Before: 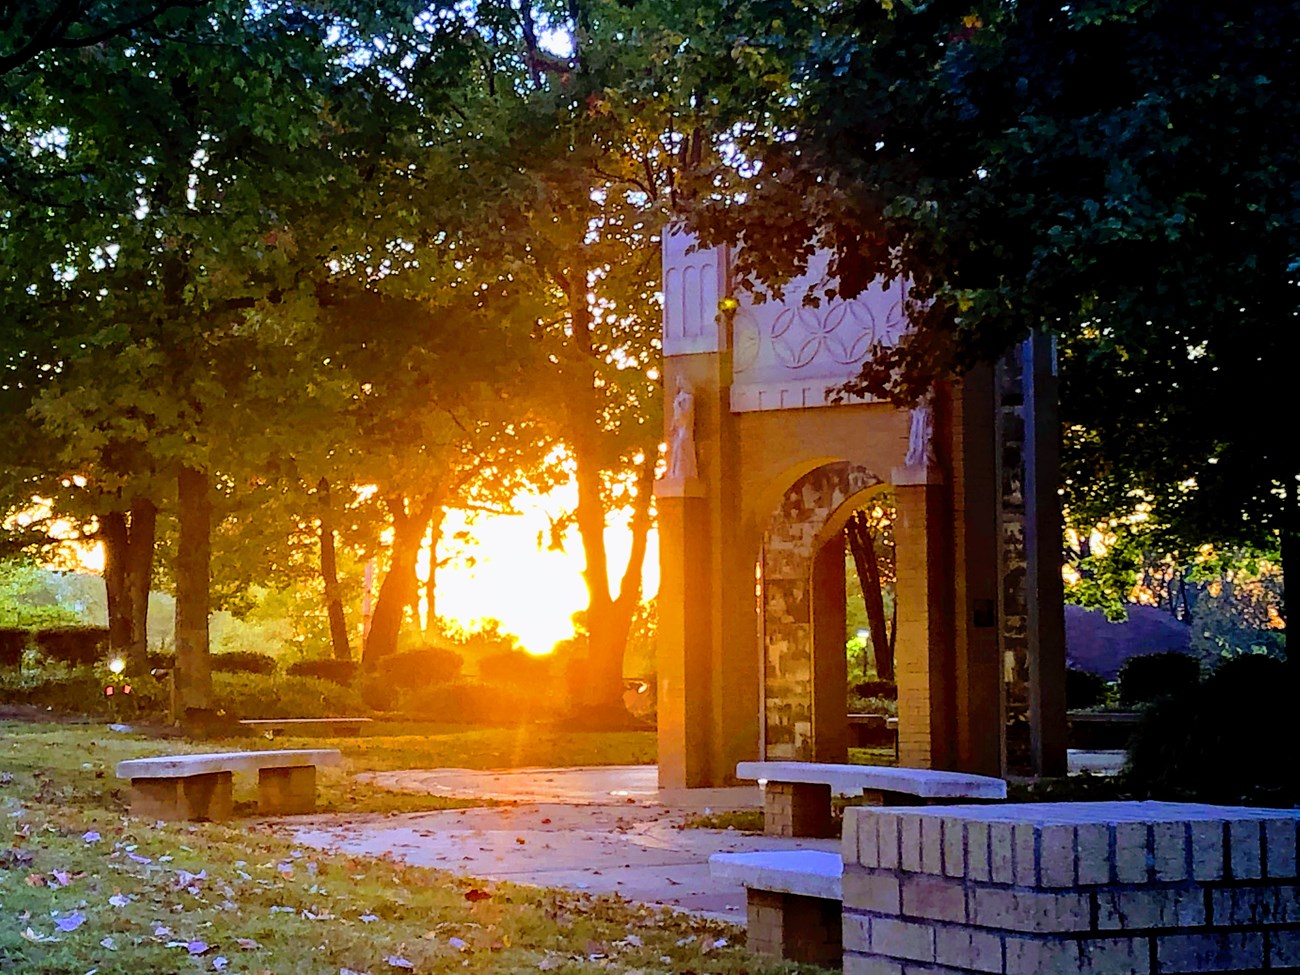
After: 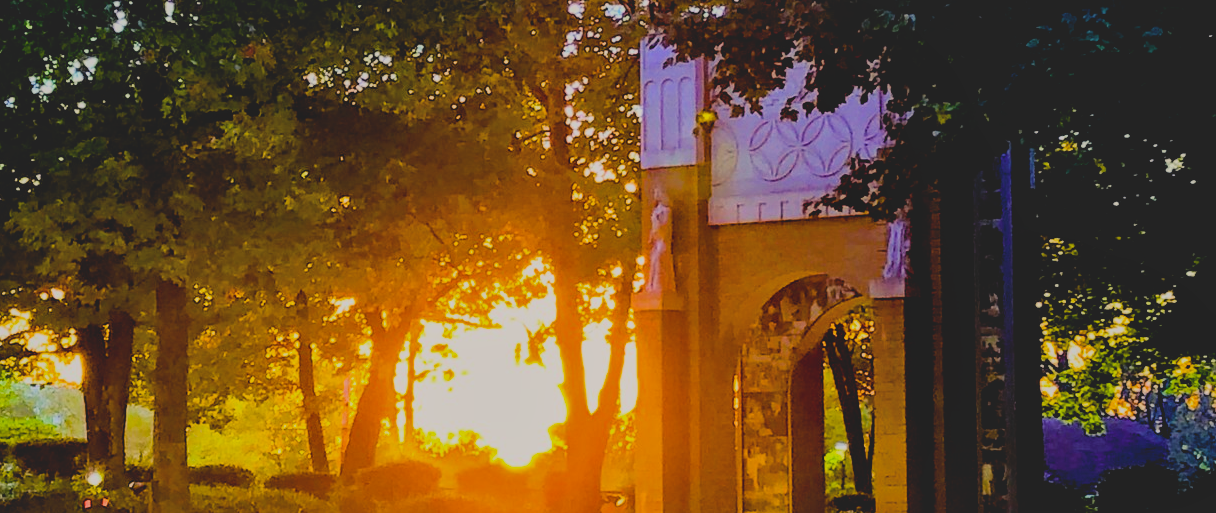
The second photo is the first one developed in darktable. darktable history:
crop: left 1.76%, top 19.21%, right 4.627%, bottom 28.08%
color balance rgb: shadows lift › luminance -21.286%, shadows lift › chroma 6.544%, shadows lift › hue 267.59°, highlights gain › chroma 2.011%, highlights gain › hue 73.42°, global offset › luminance -0.476%, perceptual saturation grading › global saturation 39.764%, perceptual brilliance grading › global brilliance 14.954%, perceptual brilliance grading › shadows -34.512%
contrast brightness saturation: contrast -0.272
filmic rgb: black relative exposure -7.65 EV, white relative exposure 4.56 EV, hardness 3.61
local contrast: mode bilateral grid, contrast 20, coarseness 50, detail 120%, midtone range 0.2
